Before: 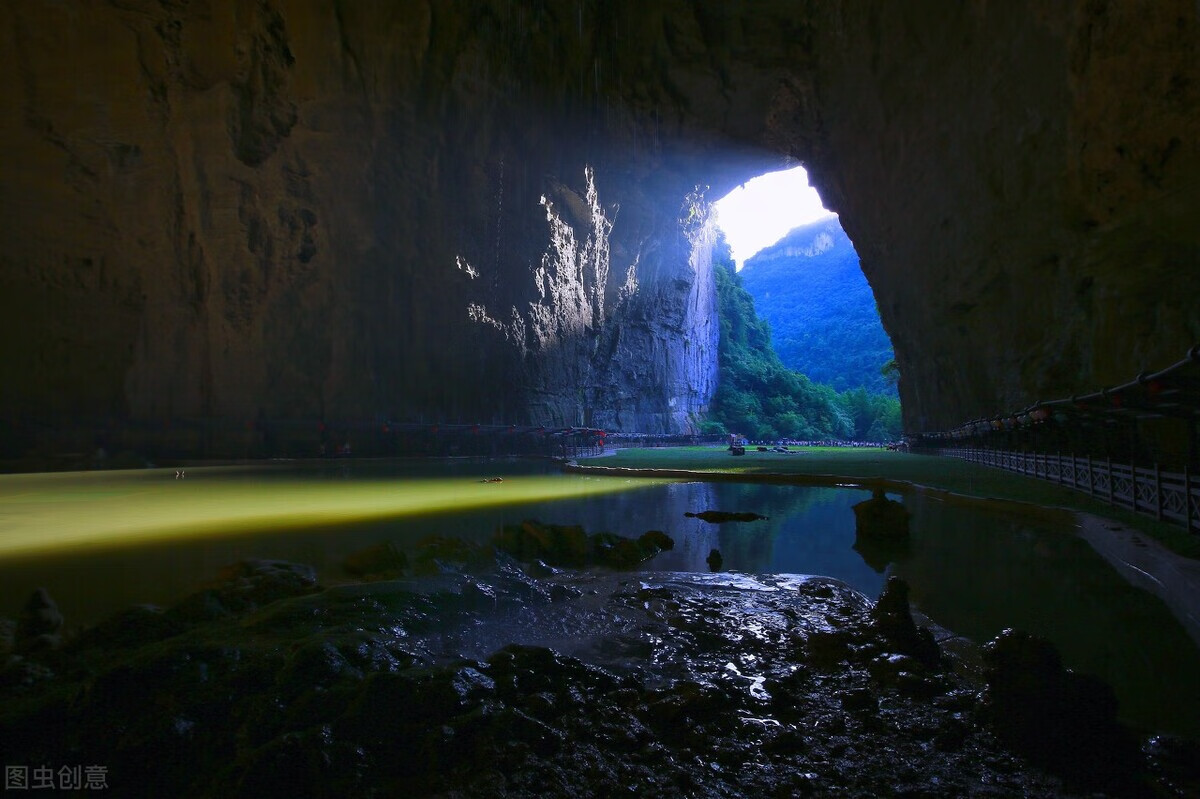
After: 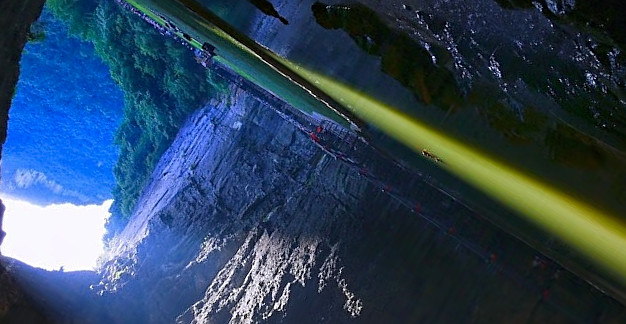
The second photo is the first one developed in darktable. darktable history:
sharpen: on, module defaults
crop and rotate: angle 147.37°, left 9.216%, top 15.687%, right 4.5%, bottom 17.159%
haze removal: compatibility mode true
